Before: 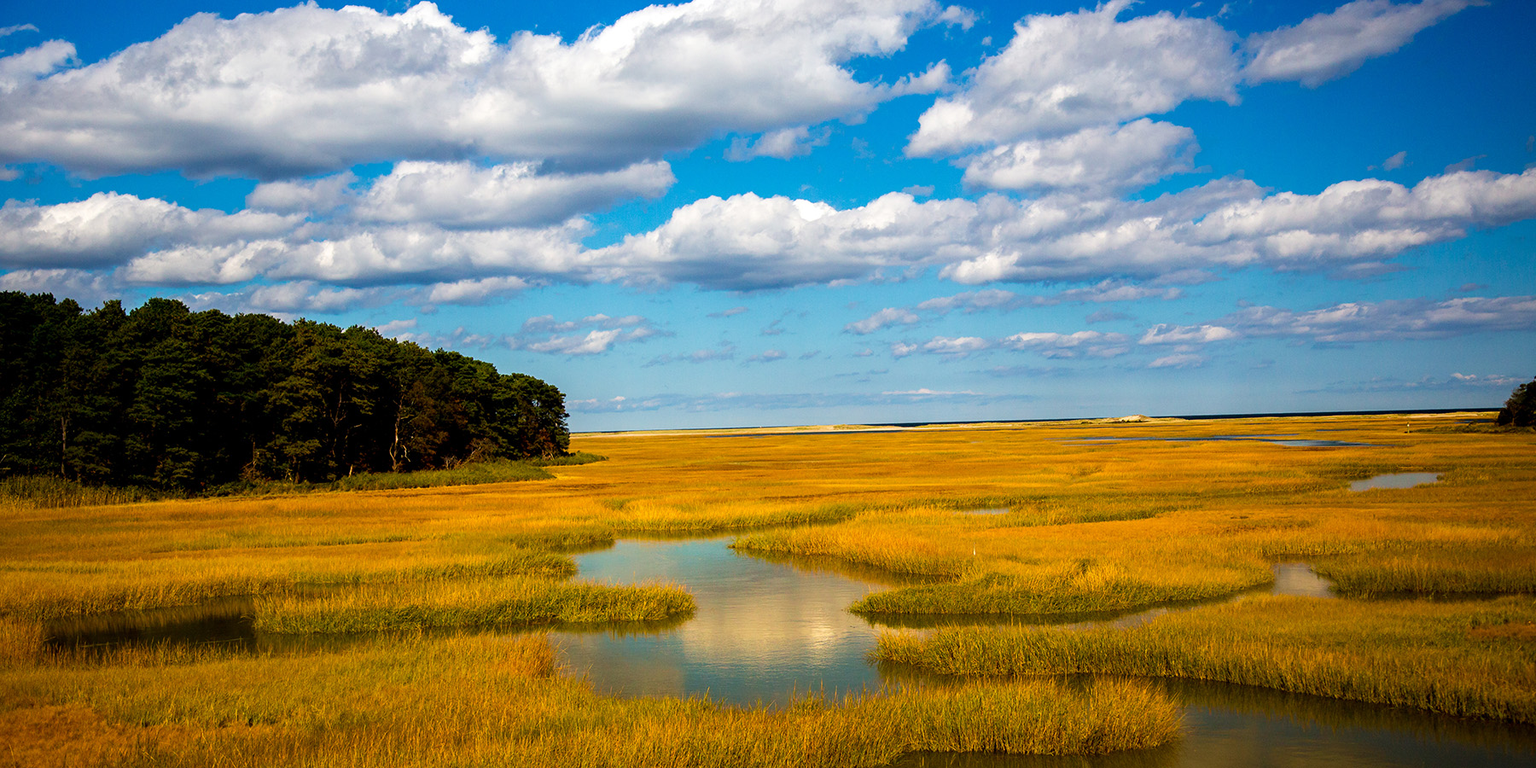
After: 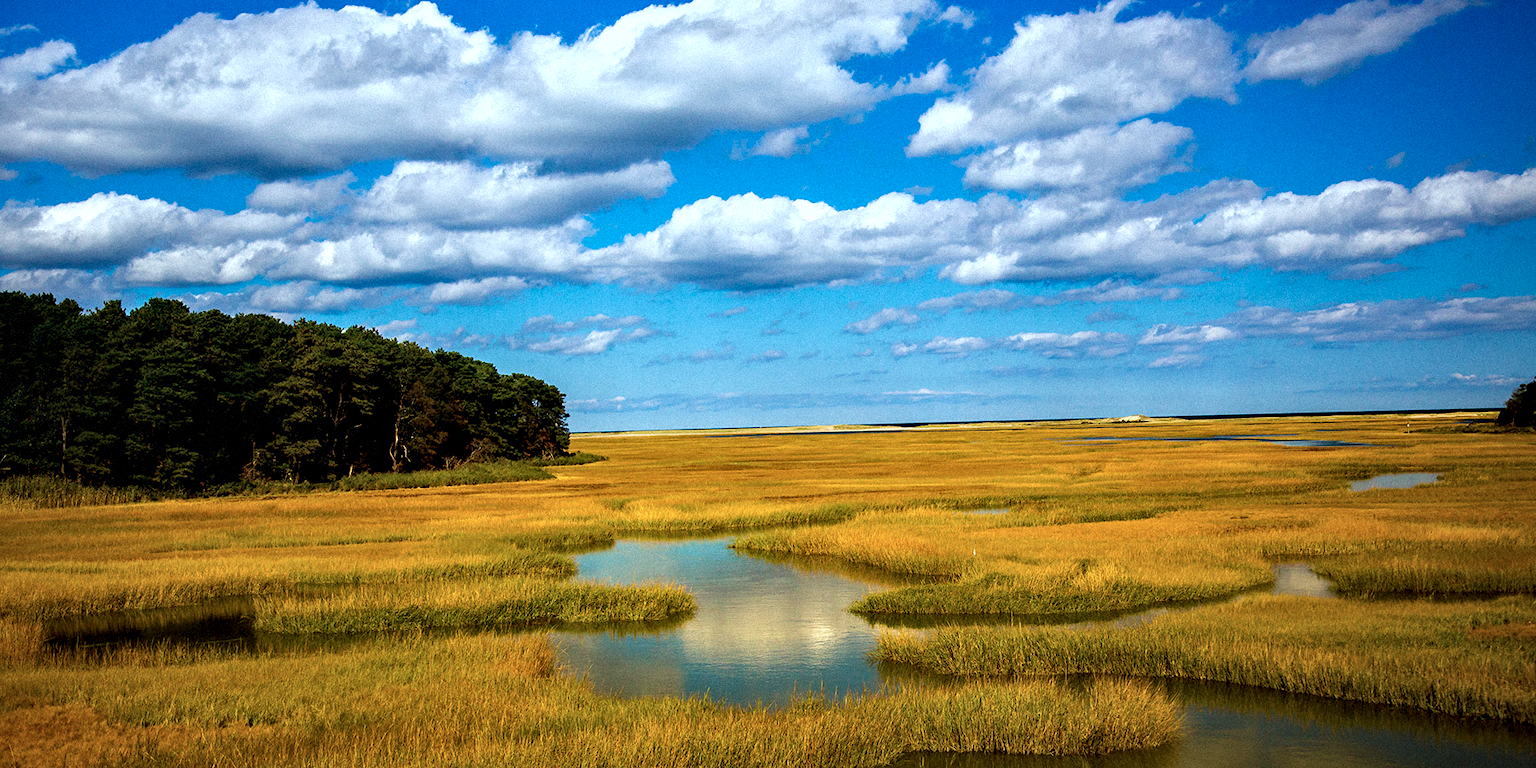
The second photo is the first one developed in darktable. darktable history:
contrast equalizer: y [[0.546, 0.552, 0.554, 0.554, 0.552, 0.546], [0.5 ×6], [0.5 ×6], [0 ×6], [0 ×6]]
color calibration: illuminant Planckian (black body), x 0.378, y 0.375, temperature 4065 K
grain: mid-tones bias 0%
